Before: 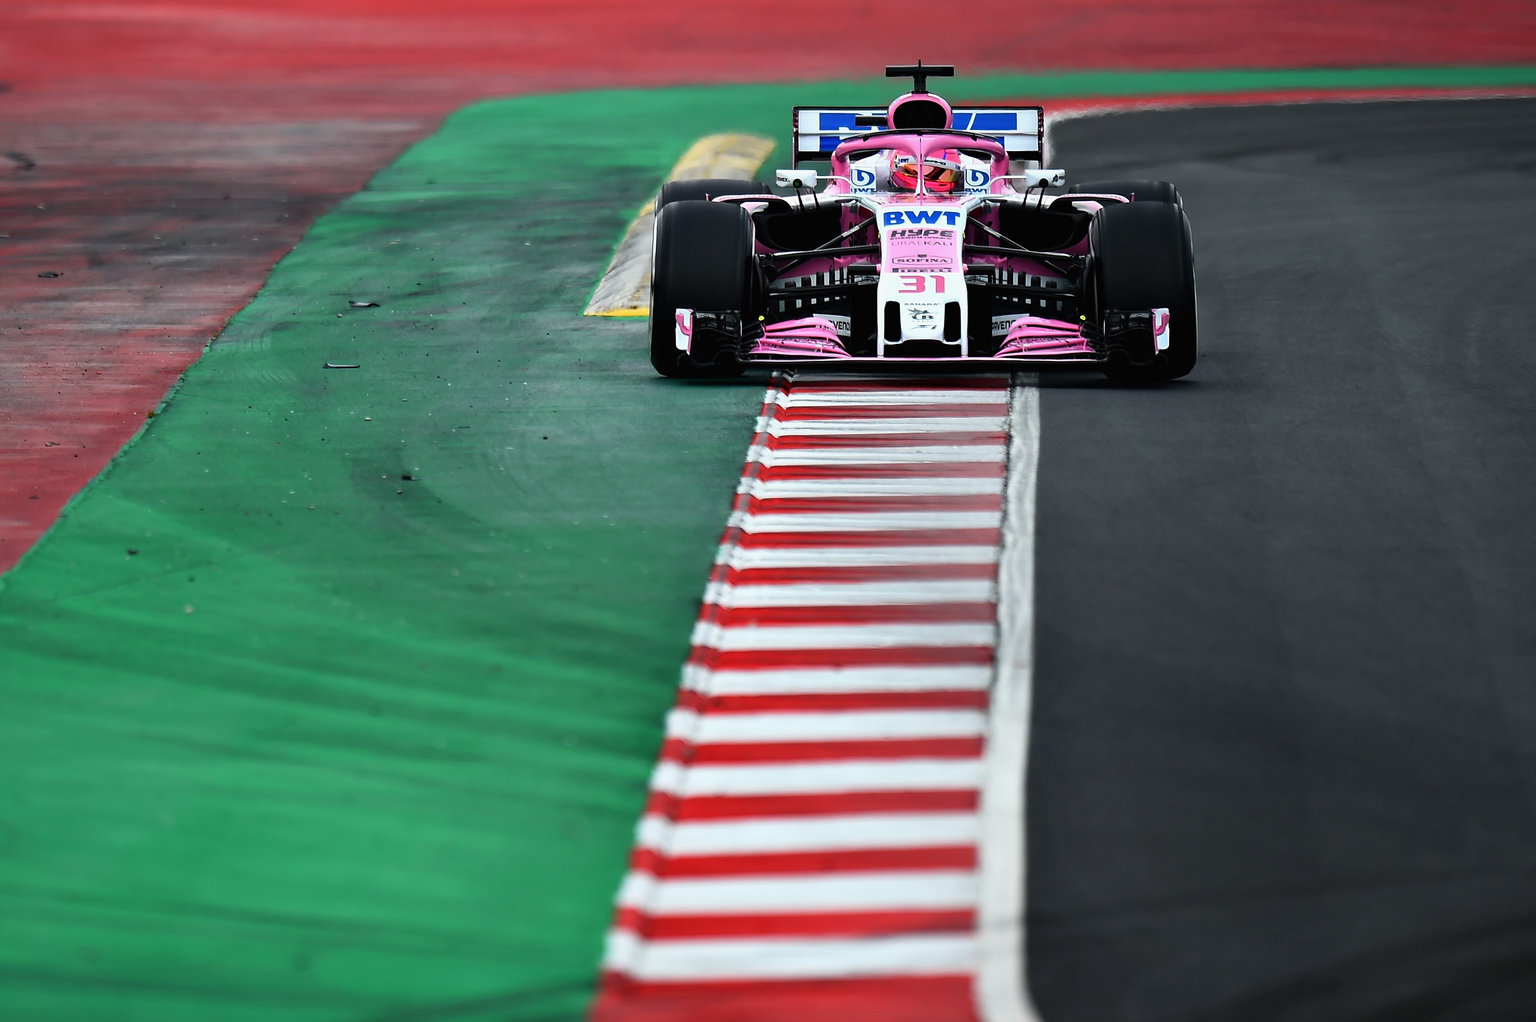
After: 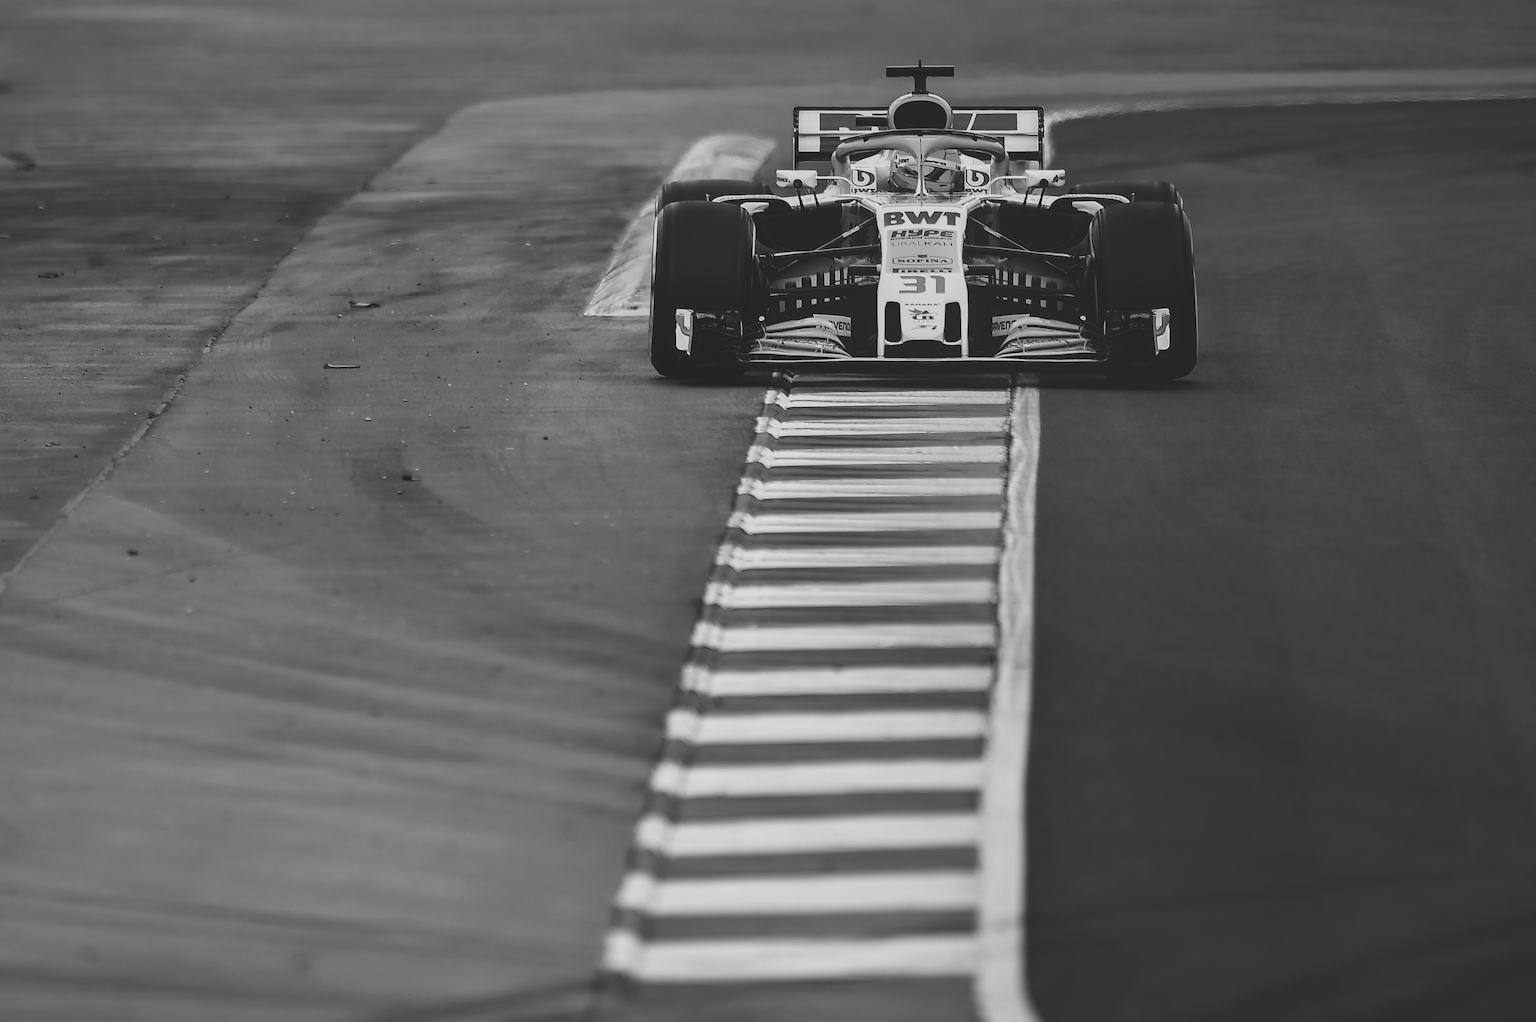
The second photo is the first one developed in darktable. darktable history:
exposure: black level correction -0.036, exposure -0.497 EV, compensate highlight preservation false
monochrome: a 32, b 64, size 2.3
local contrast: shadows 94%
